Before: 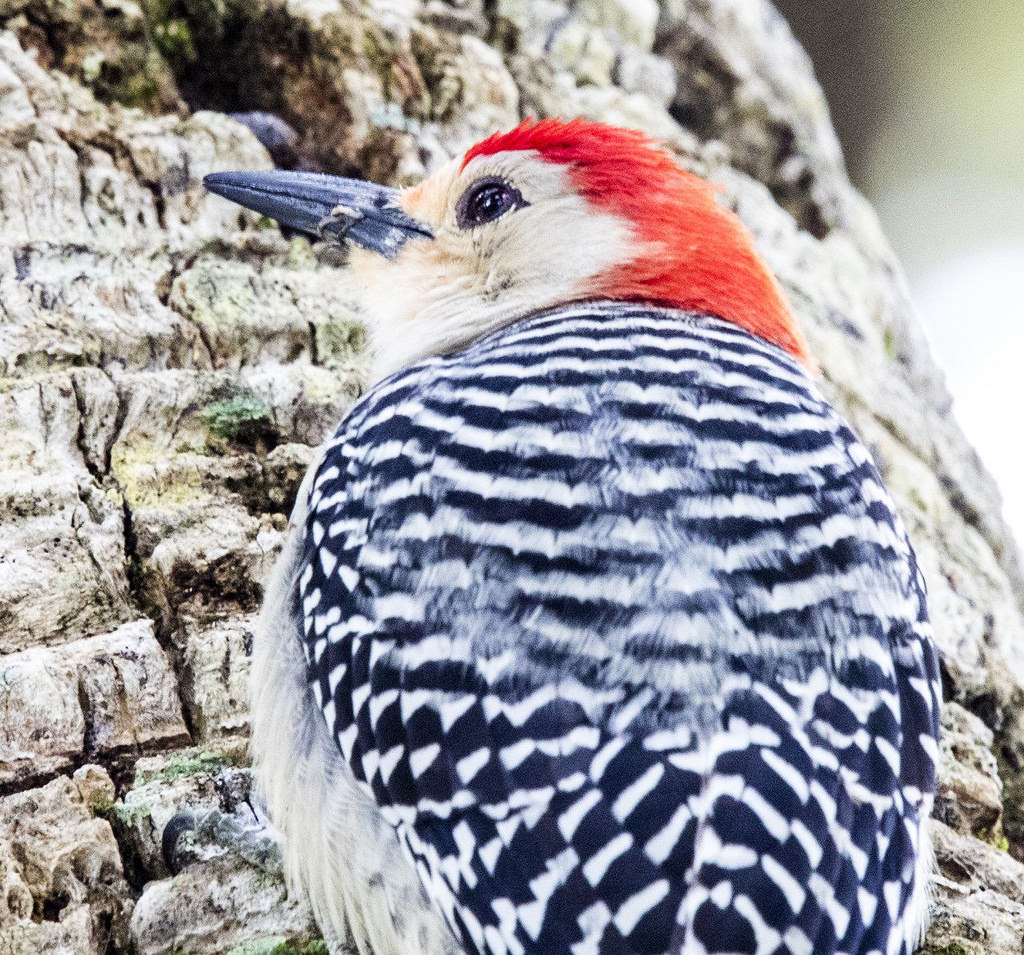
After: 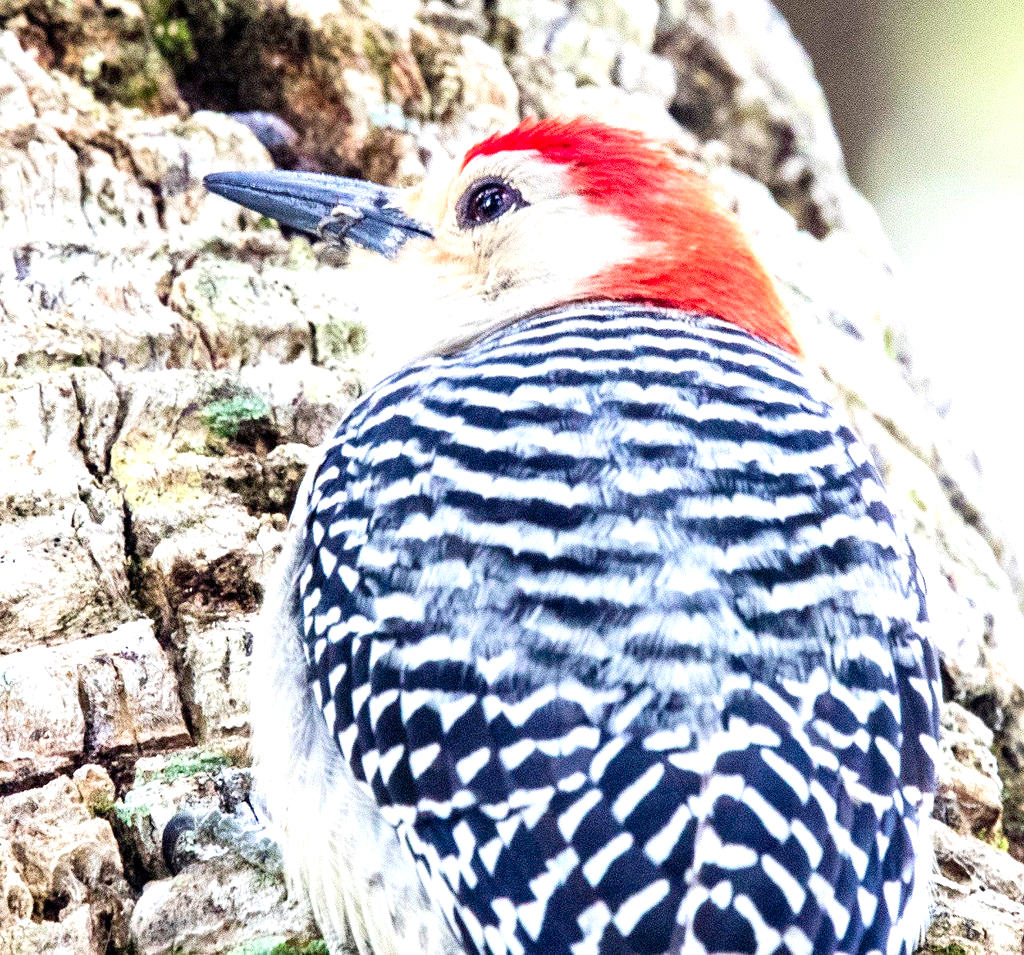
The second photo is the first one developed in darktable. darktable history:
exposure: exposure 0.6 EV, compensate highlight preservation false
levels: levels [0, 0.478, 1]
